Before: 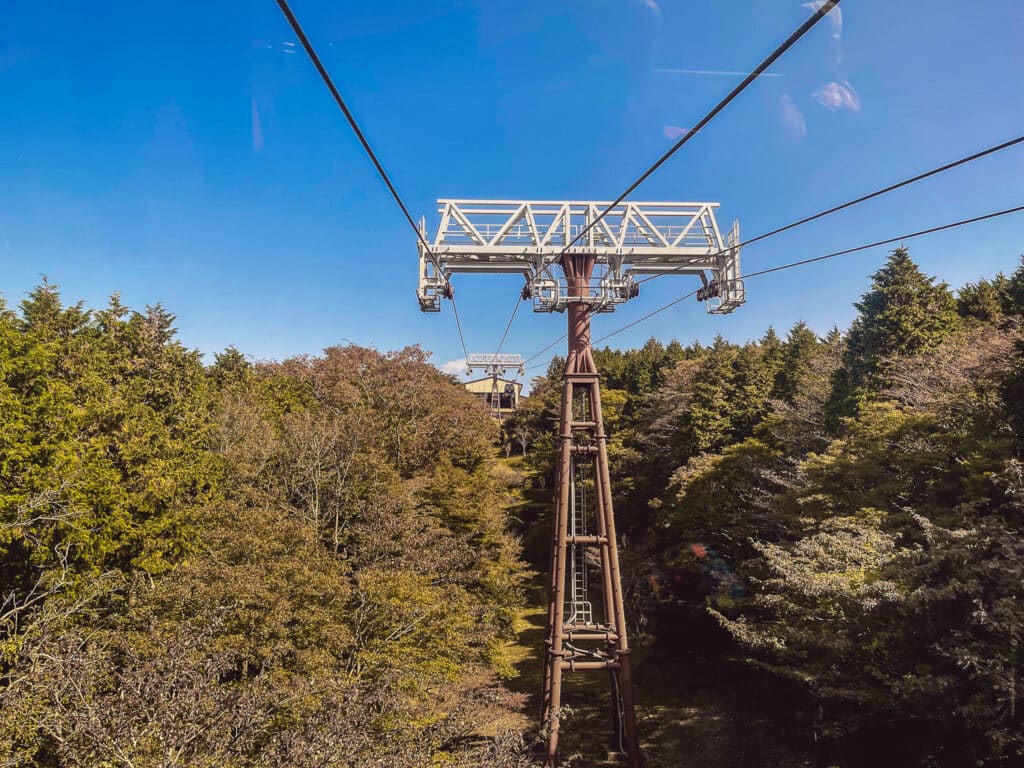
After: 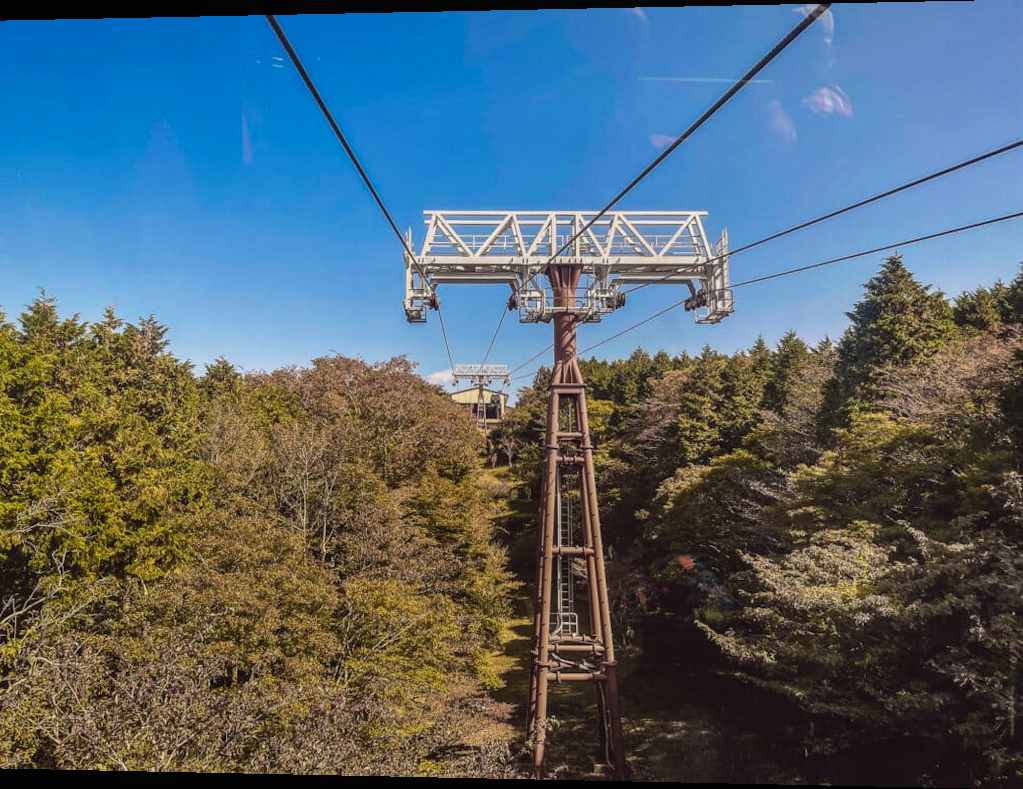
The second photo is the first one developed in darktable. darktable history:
local contrast: detail 110%
rotate and perspective: lens shift (horizontal) -0.055, automatic cropping off
